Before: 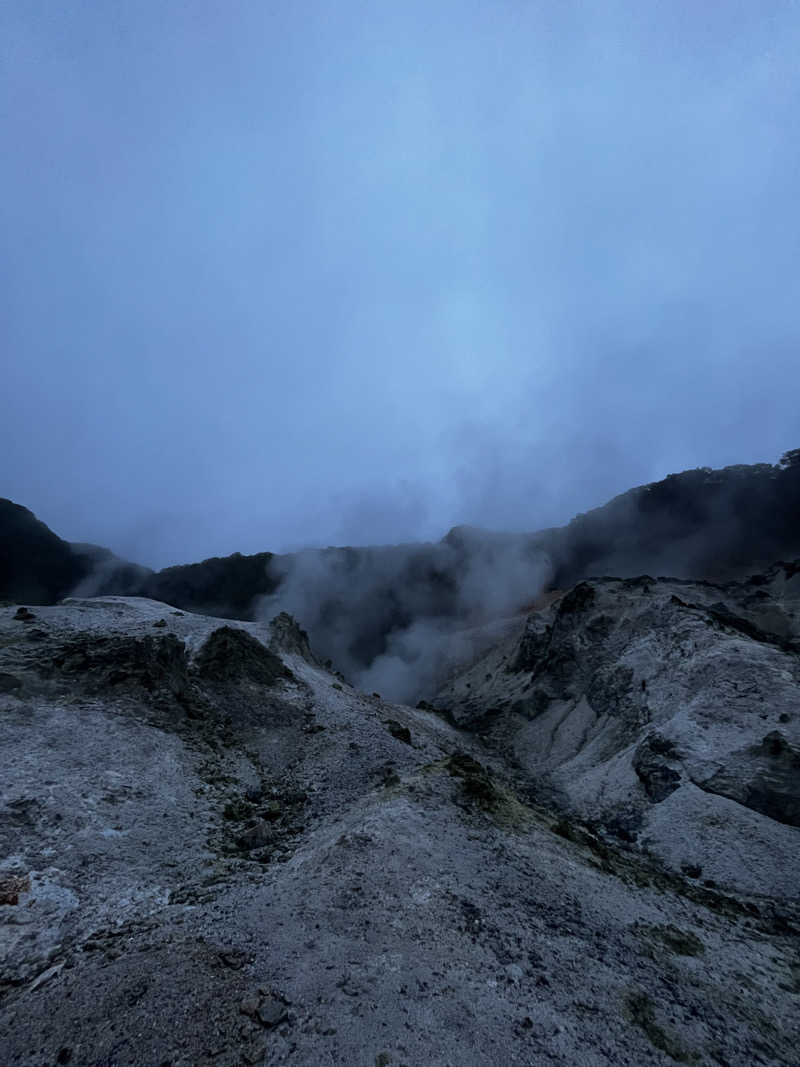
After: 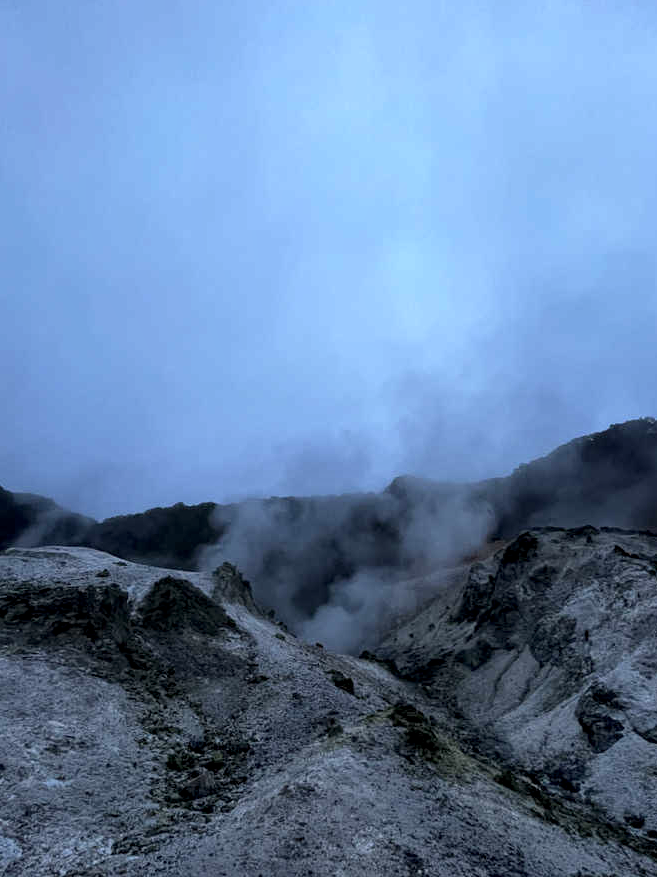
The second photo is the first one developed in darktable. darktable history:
crop and rotate: left 7.186%, top 4.706%, right 10.585%, bottom 13.095%
local contrast: on, module defaults
exposure: exposure 0.404 EV, compensate highlight preservation false
